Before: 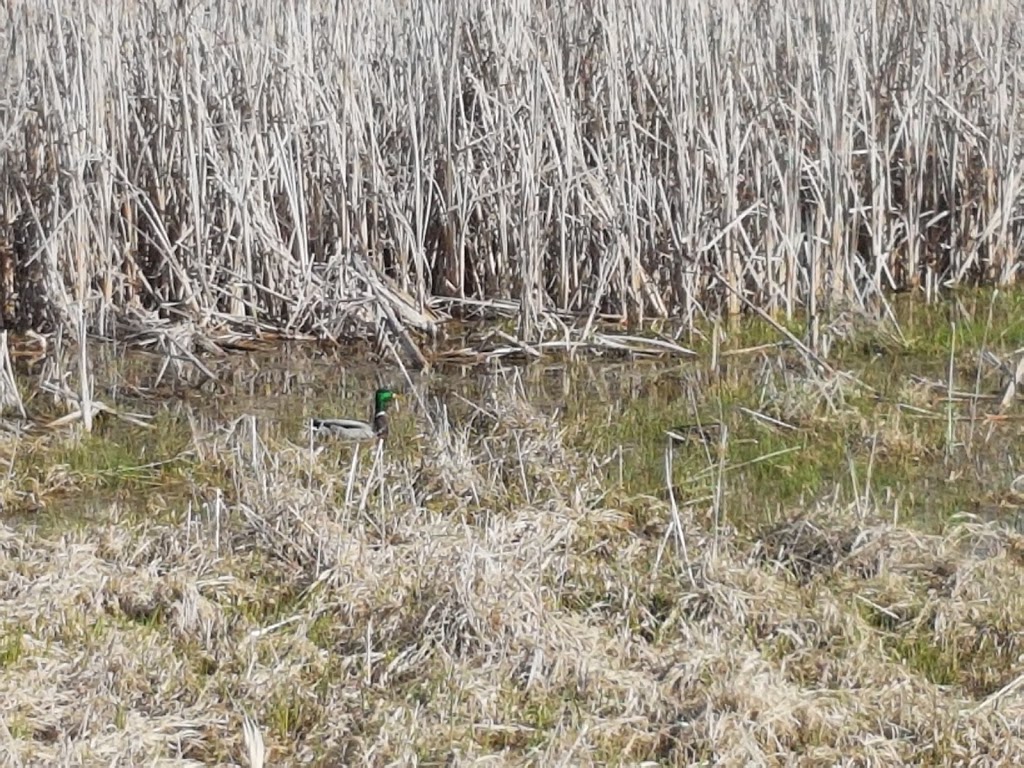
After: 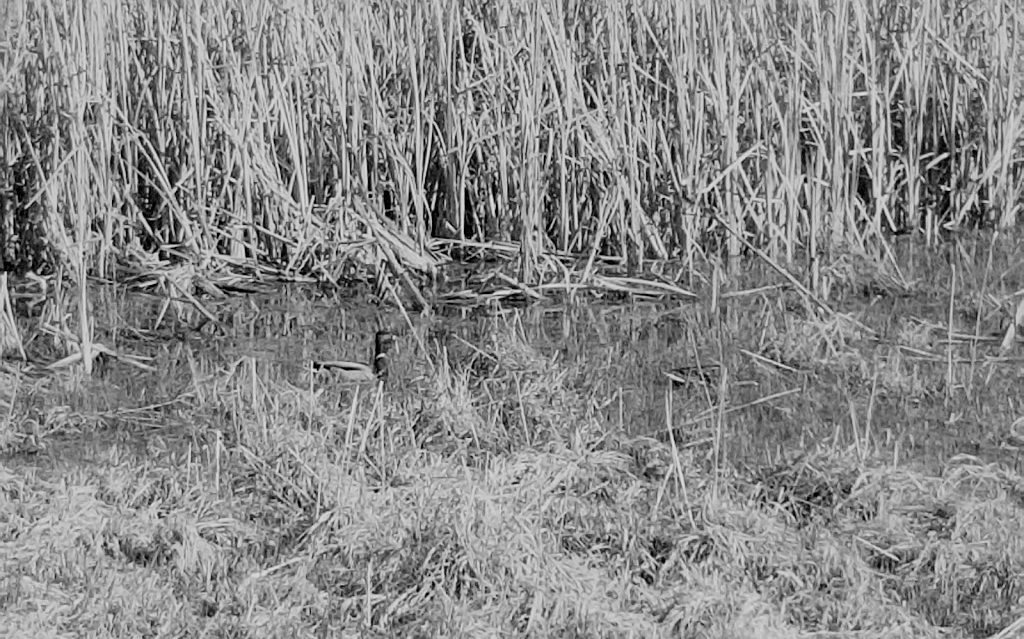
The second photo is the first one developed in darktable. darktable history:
crop: top 7.625%, bottom 8.027%
color zones: curves: ch1 [(0.235, 0.558) (0.75, 0.5)]; ch2 [(0.25, 0.462) (0.749, 0.457)], mix 40.67%
exposure: black level correction 0.01, exposure 0.011 EV, compensate highlight preservation false
monochrome: on, module defaults
sharpen: amount 0.2
filmic rgb: black relative exposure -7.65 EV, white relative exposure 4.56 EV, hardness 3.61
